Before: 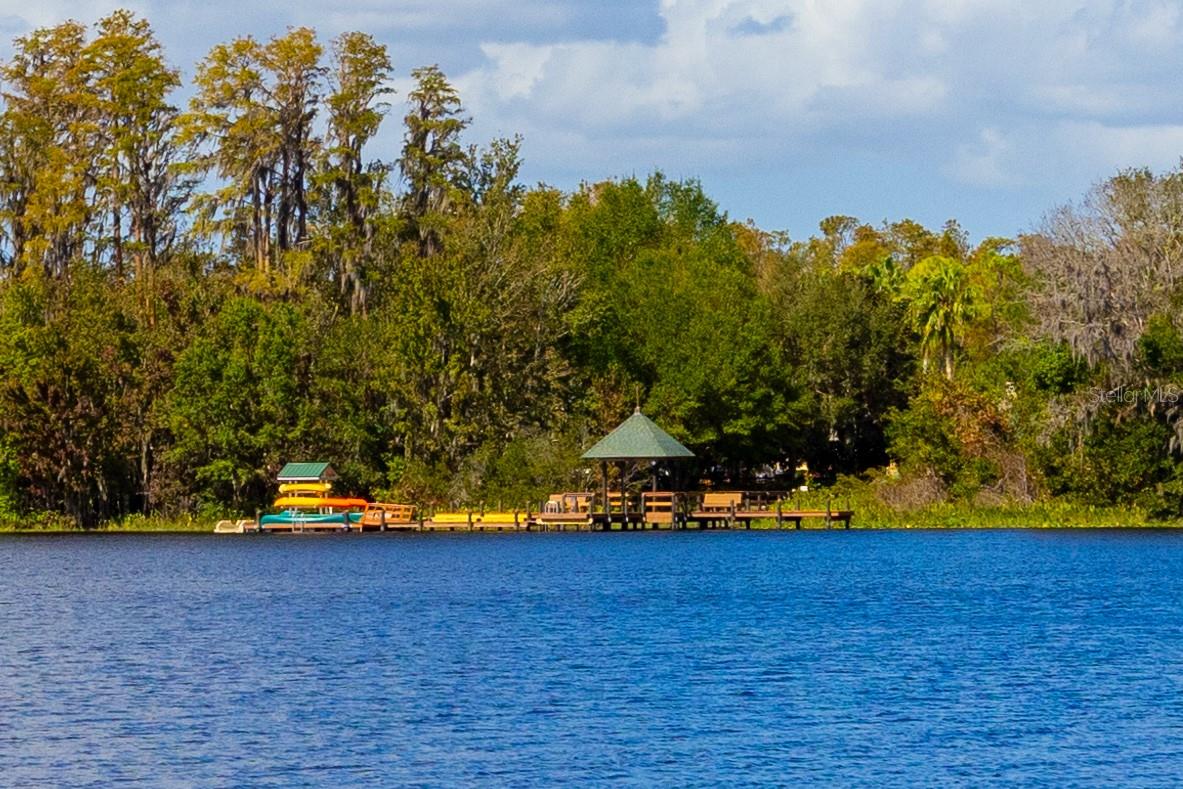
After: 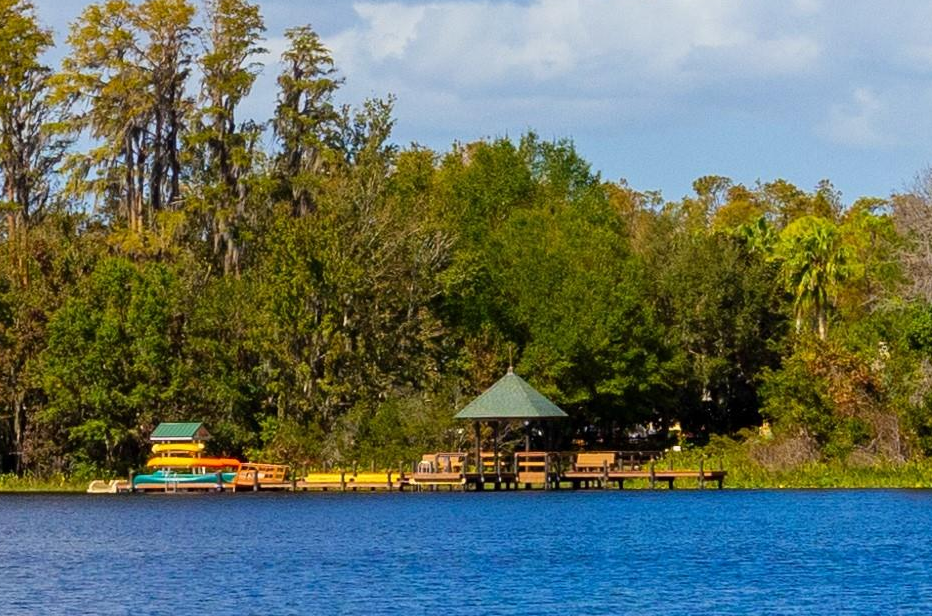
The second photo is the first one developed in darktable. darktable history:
crop and rotate: left 10.77%, top 5.1%, right 10.41%, bottom 16.76%
